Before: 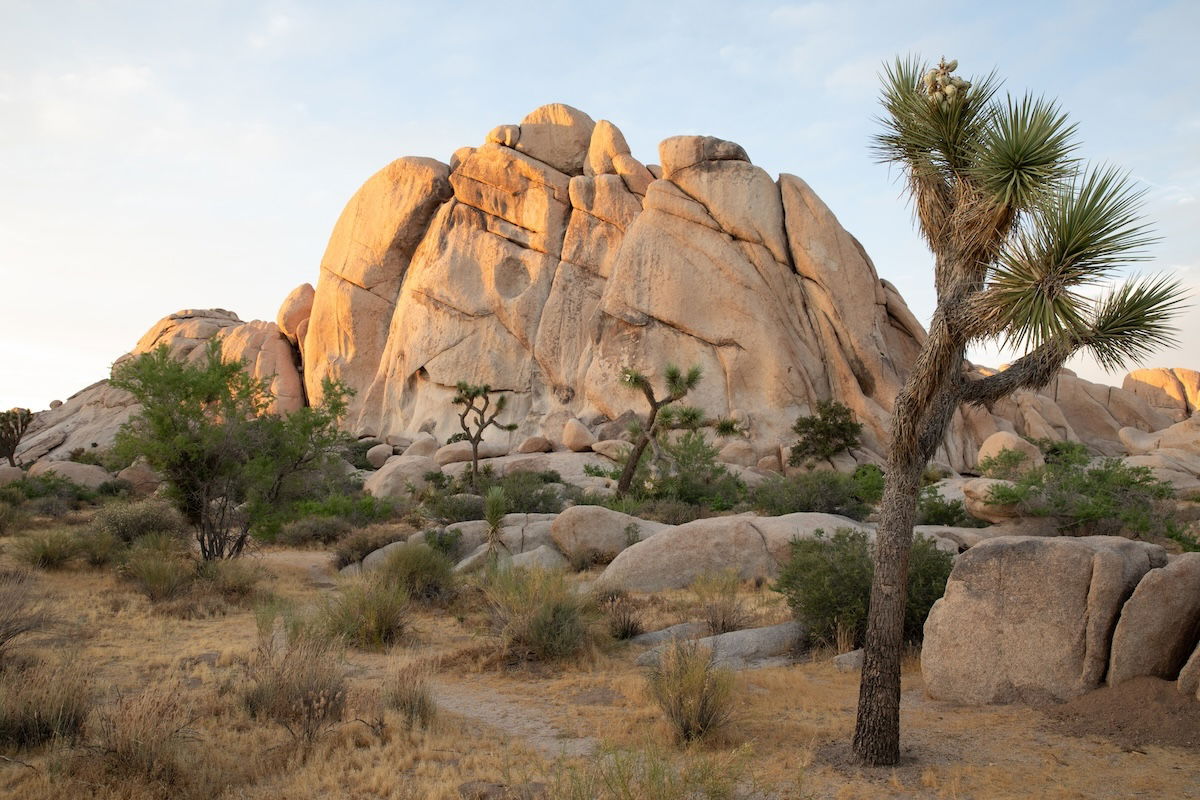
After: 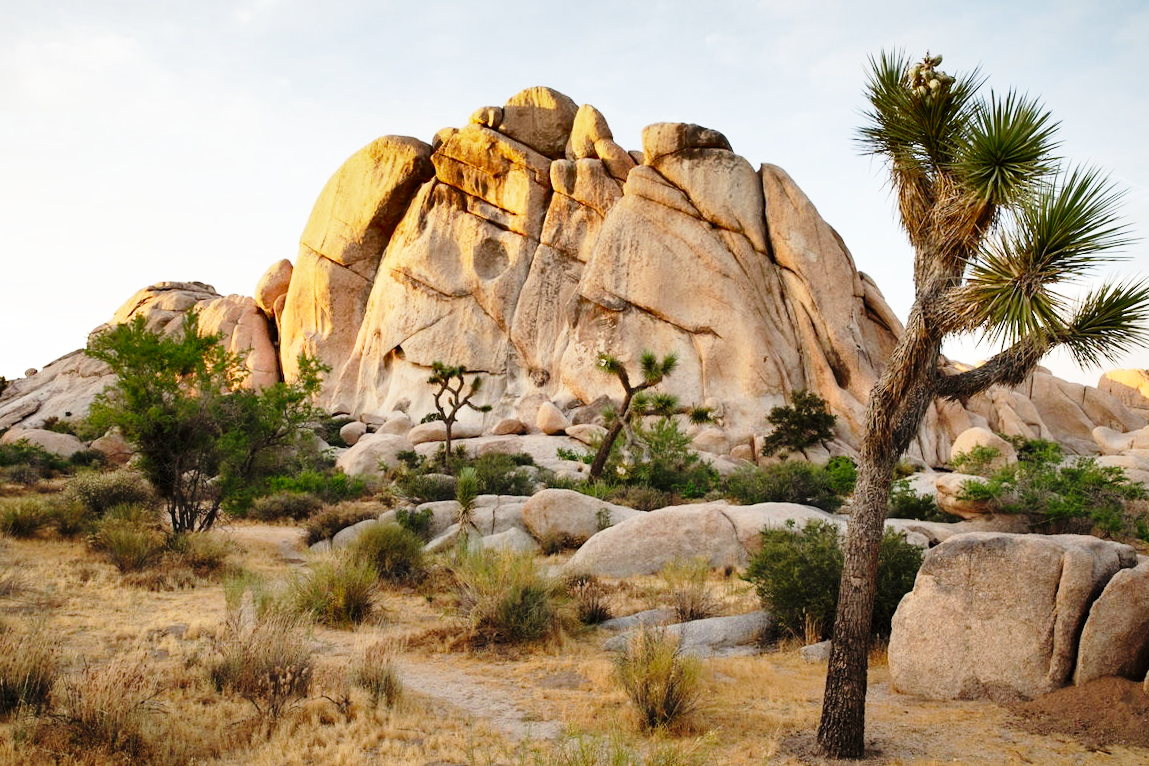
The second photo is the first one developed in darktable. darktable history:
base curve: curves: ch0 [(0, 0) (0.04, 0.03) (0.133, 0.232) (0.448, 0.748) (0.843, 0.968) (1, 1)], preserve colors none
shadows and highlights: radius 100.41, shadows 50.55, highlights -64.36, highlights color adjustment 49.82%, soften with gaussian
crop and rotate: angle -1.69°
